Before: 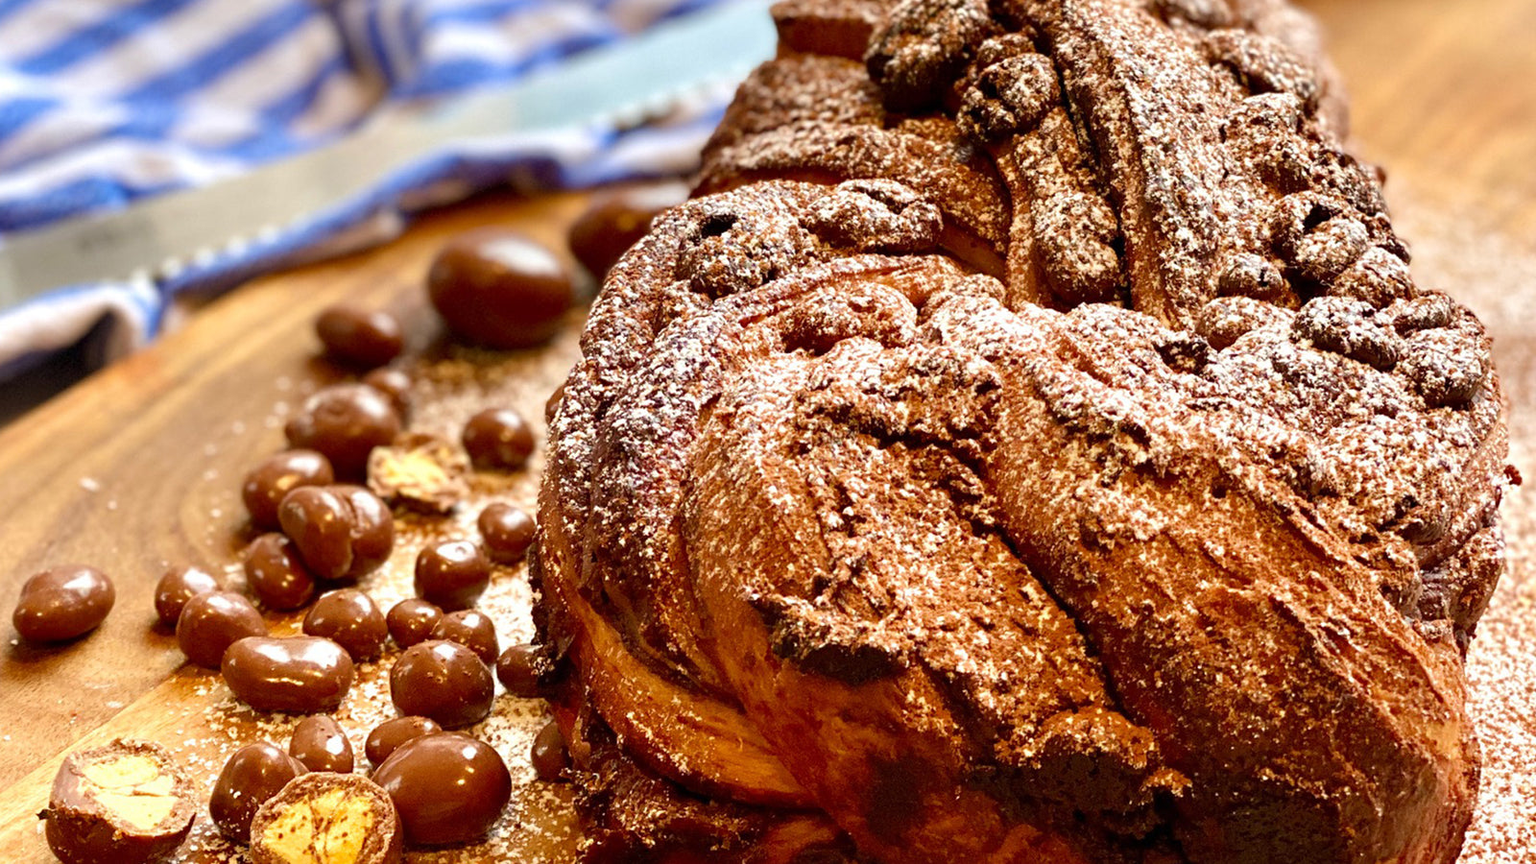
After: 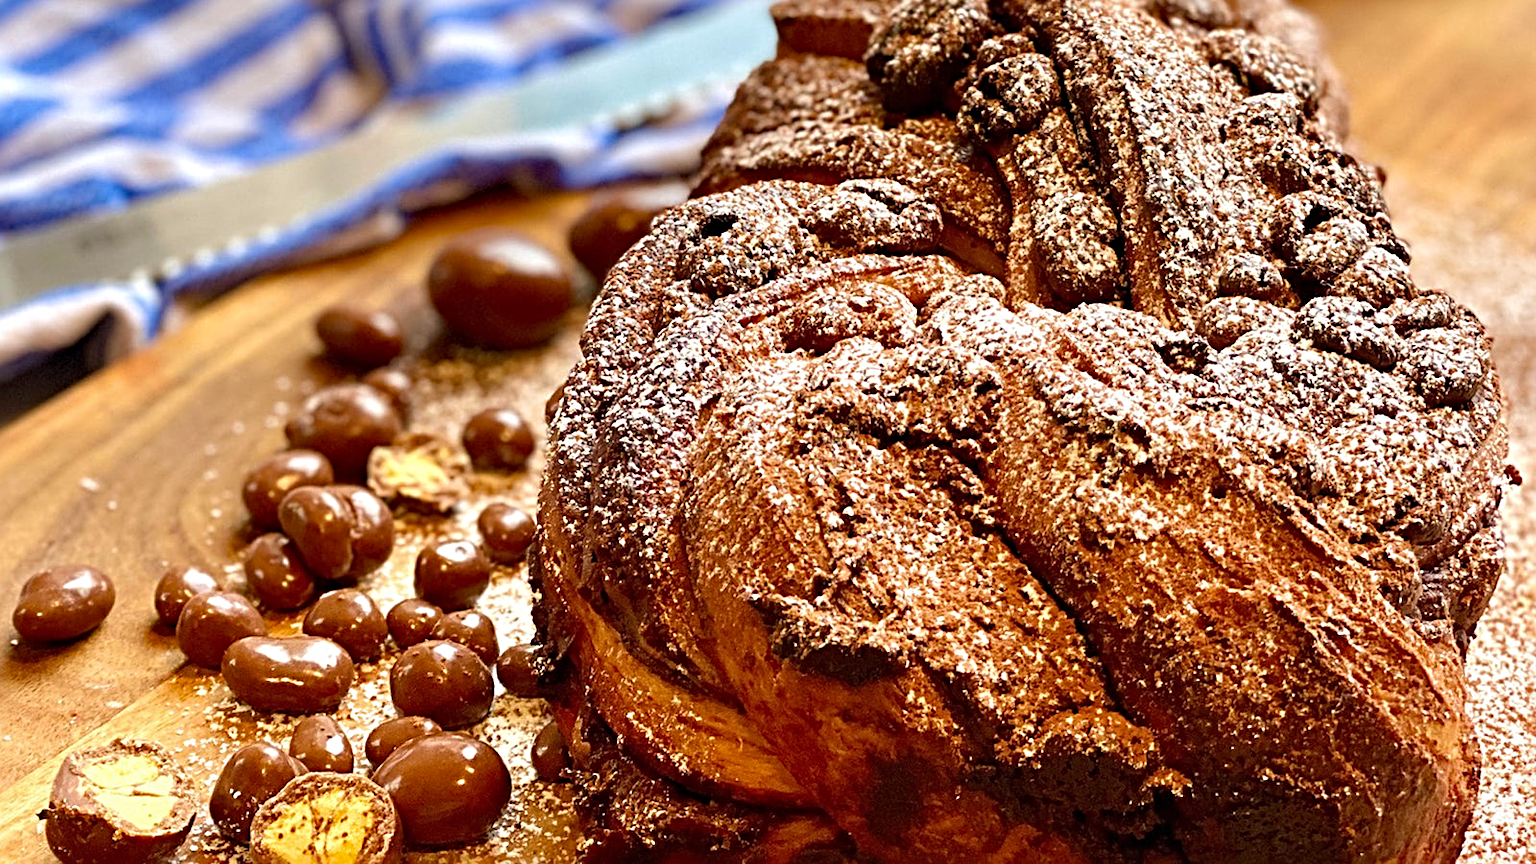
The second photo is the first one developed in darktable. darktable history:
haze removal: compatibility mode true, adaptive false
sharpen: radius 4
